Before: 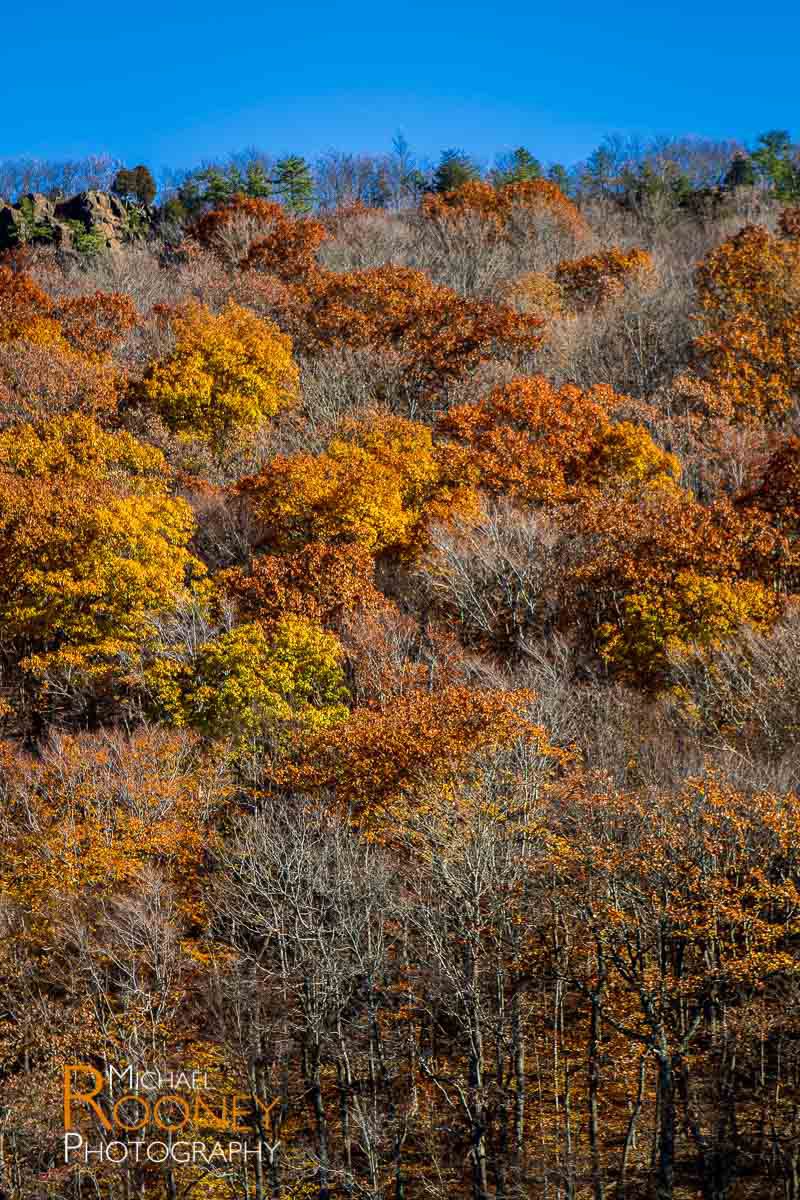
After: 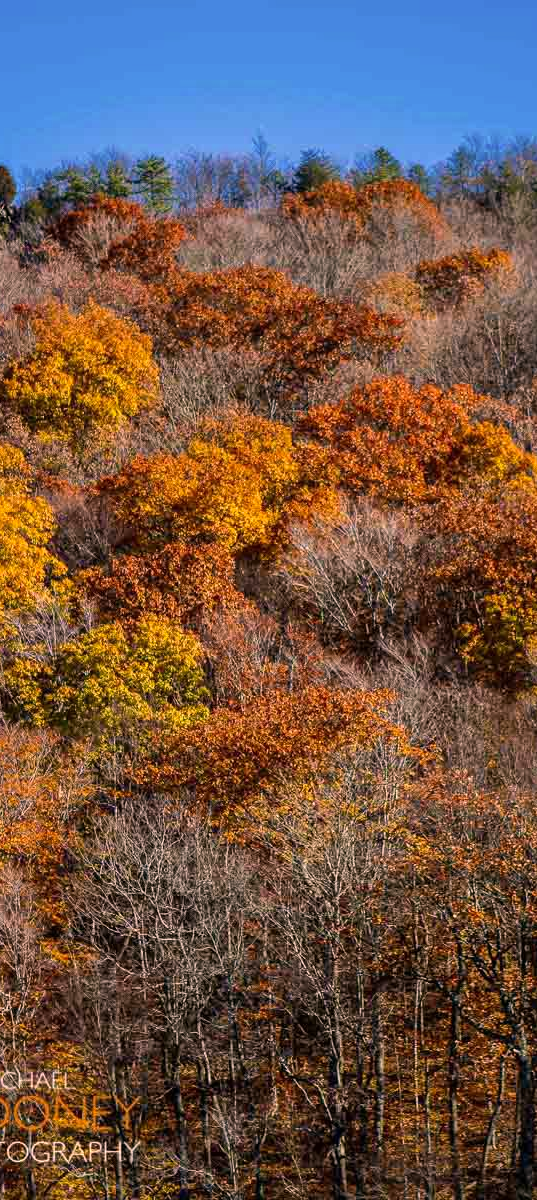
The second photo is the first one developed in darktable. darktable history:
color correction: highlights a* 12.82, highlights b* 5.41
crop and rotate: left 17.54%, right 15.297%
